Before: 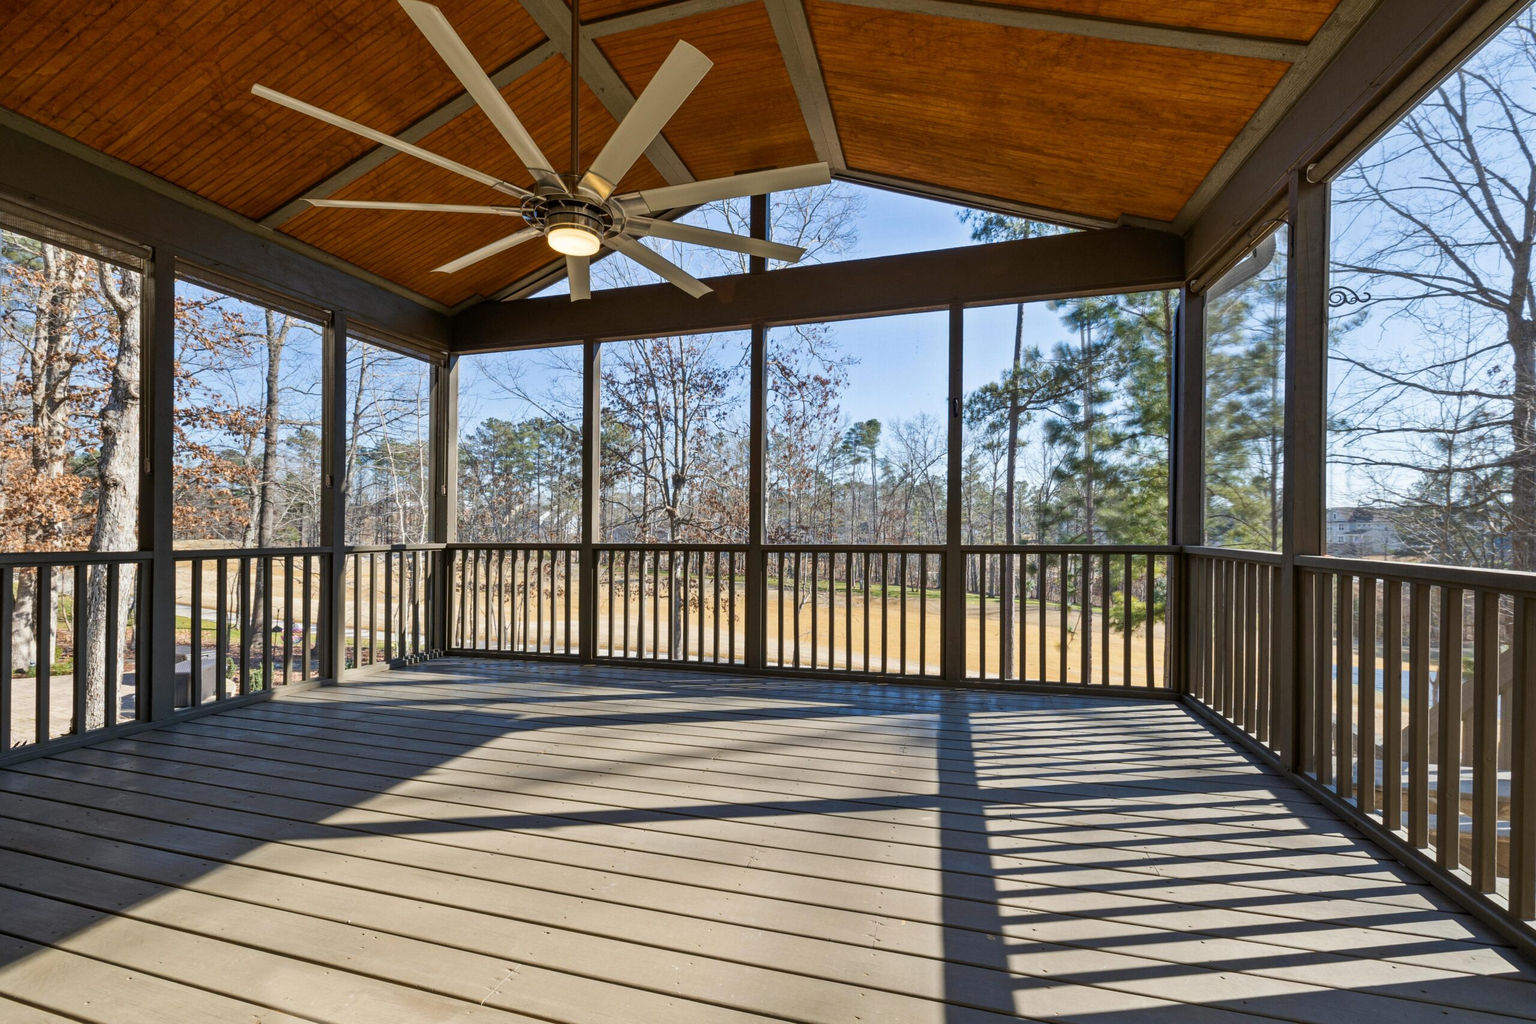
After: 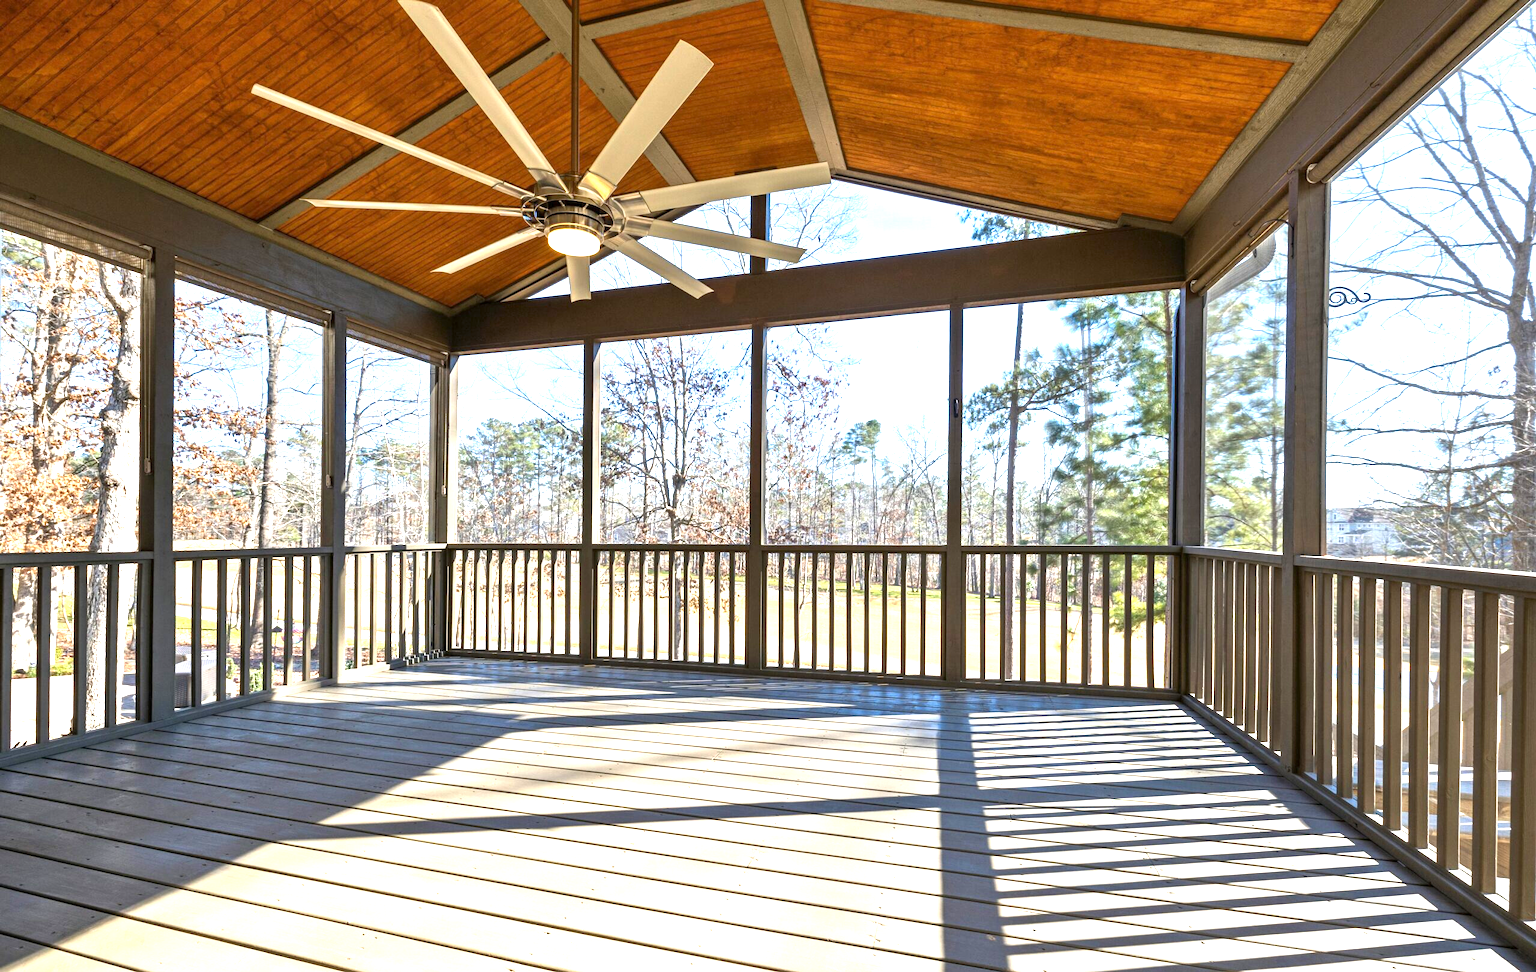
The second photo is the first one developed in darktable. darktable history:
crop and rotate: top 0%, bottom 5.097%
exposure: exposure 1.5 EV, compensate highlight preservation false
